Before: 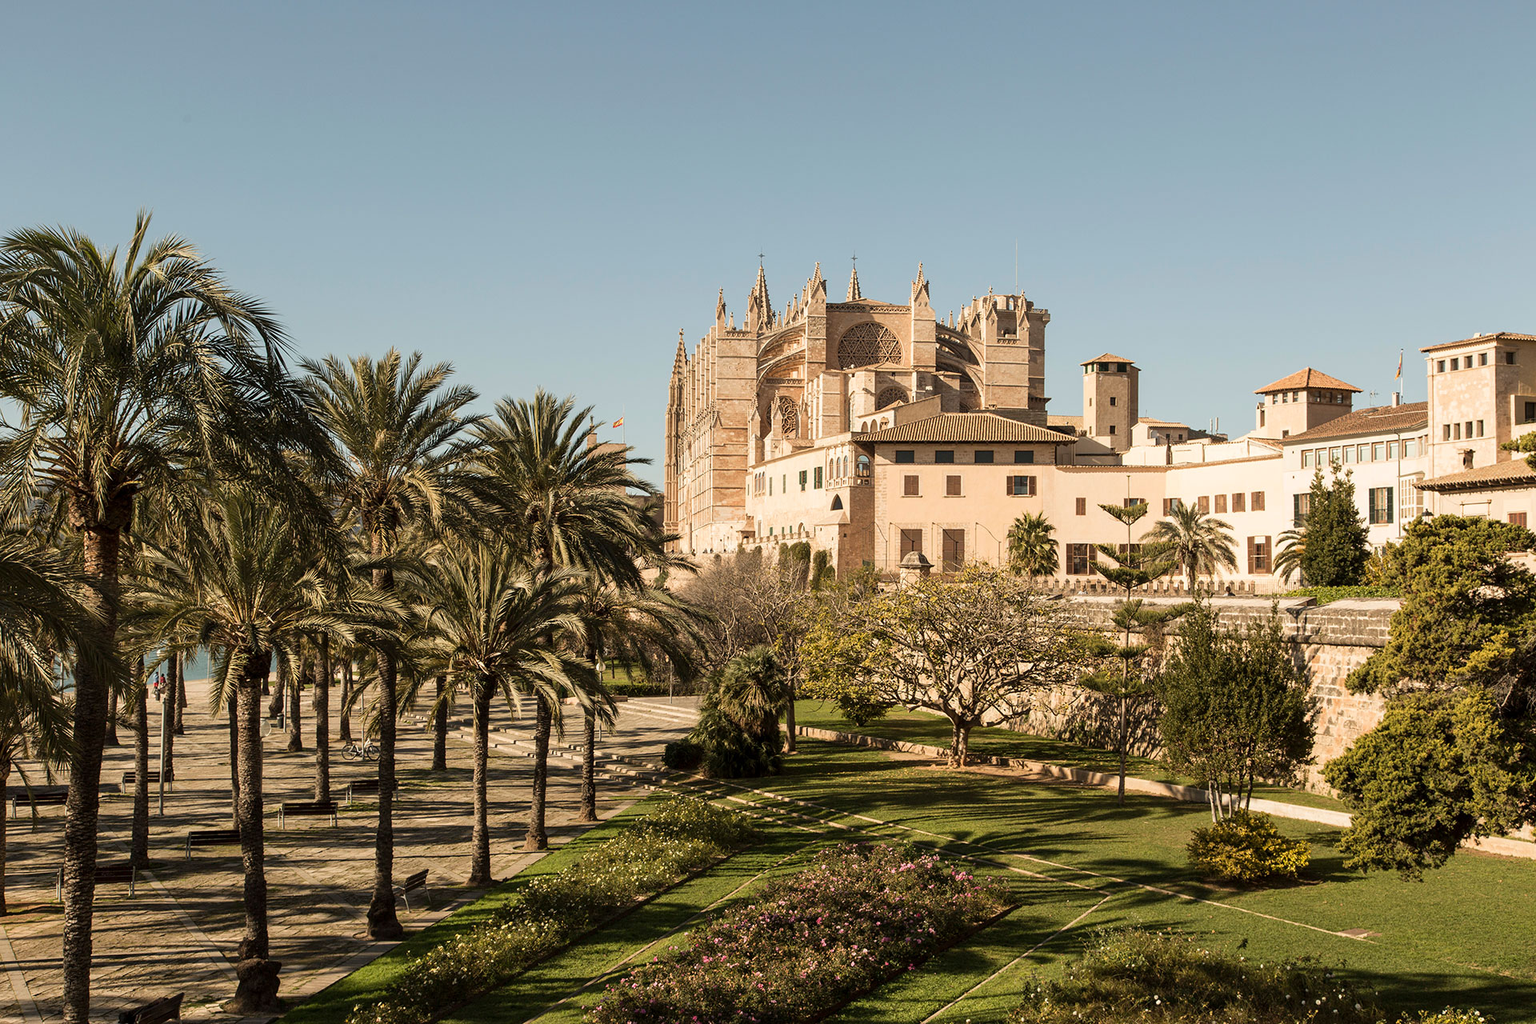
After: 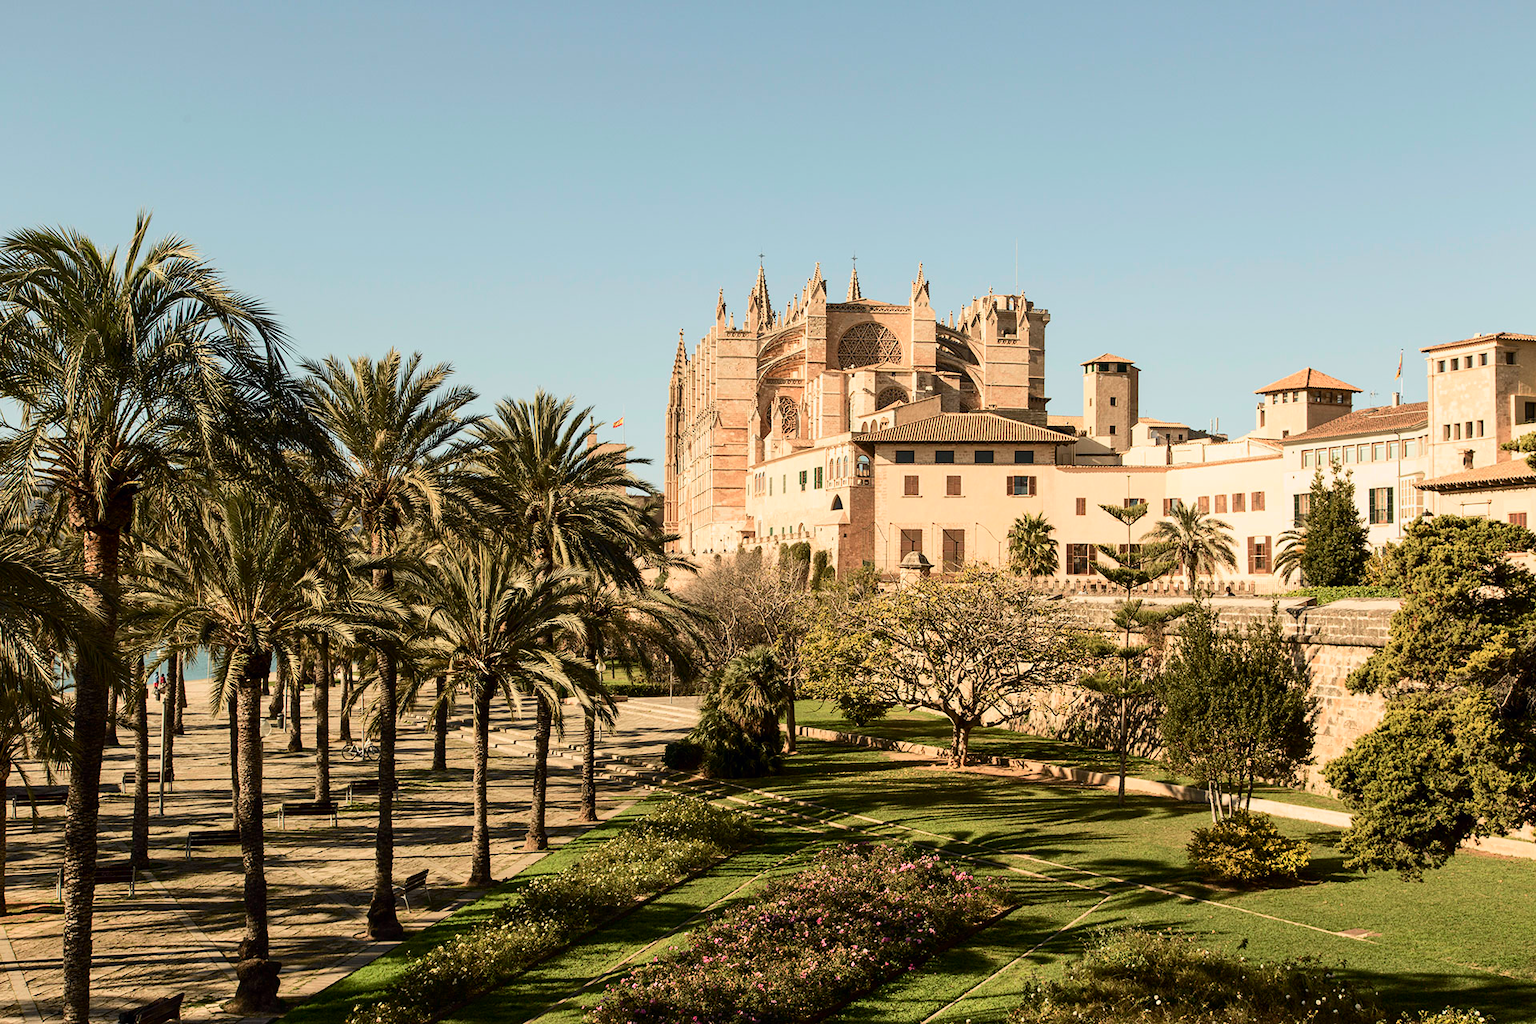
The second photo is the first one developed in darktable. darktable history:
tone curve: curves: ch0 [(0, 0) (0.051, 0.03) (0.096, 0.071) (0.251, 0.234) (0.461, 0.515) (0.605, 0.692) (0.761, 0.824) (0.881, 0.907) (1, 0.984)]; ch1 [(0, 0) (0.1, 0.038) (0.318, 0.243) (0.399, 0.351) (0.478, 0.469) (0.499, 0.499) (0.534, 0.541) (0.567, 0.592) (0.601, 0.629) (0.666, 0.7) (1, 1)]; ch2 [(0, 0) (0.453, 0.45) (0.479, 0.483) (0.504, 0.499) (0.52, 0.519) (0.541, 0.559) (0.601, 0.622) (0.824, 0.815) (1, 1)], color space Lab, independent channels, preserve colors none
white balance: emerald 1
